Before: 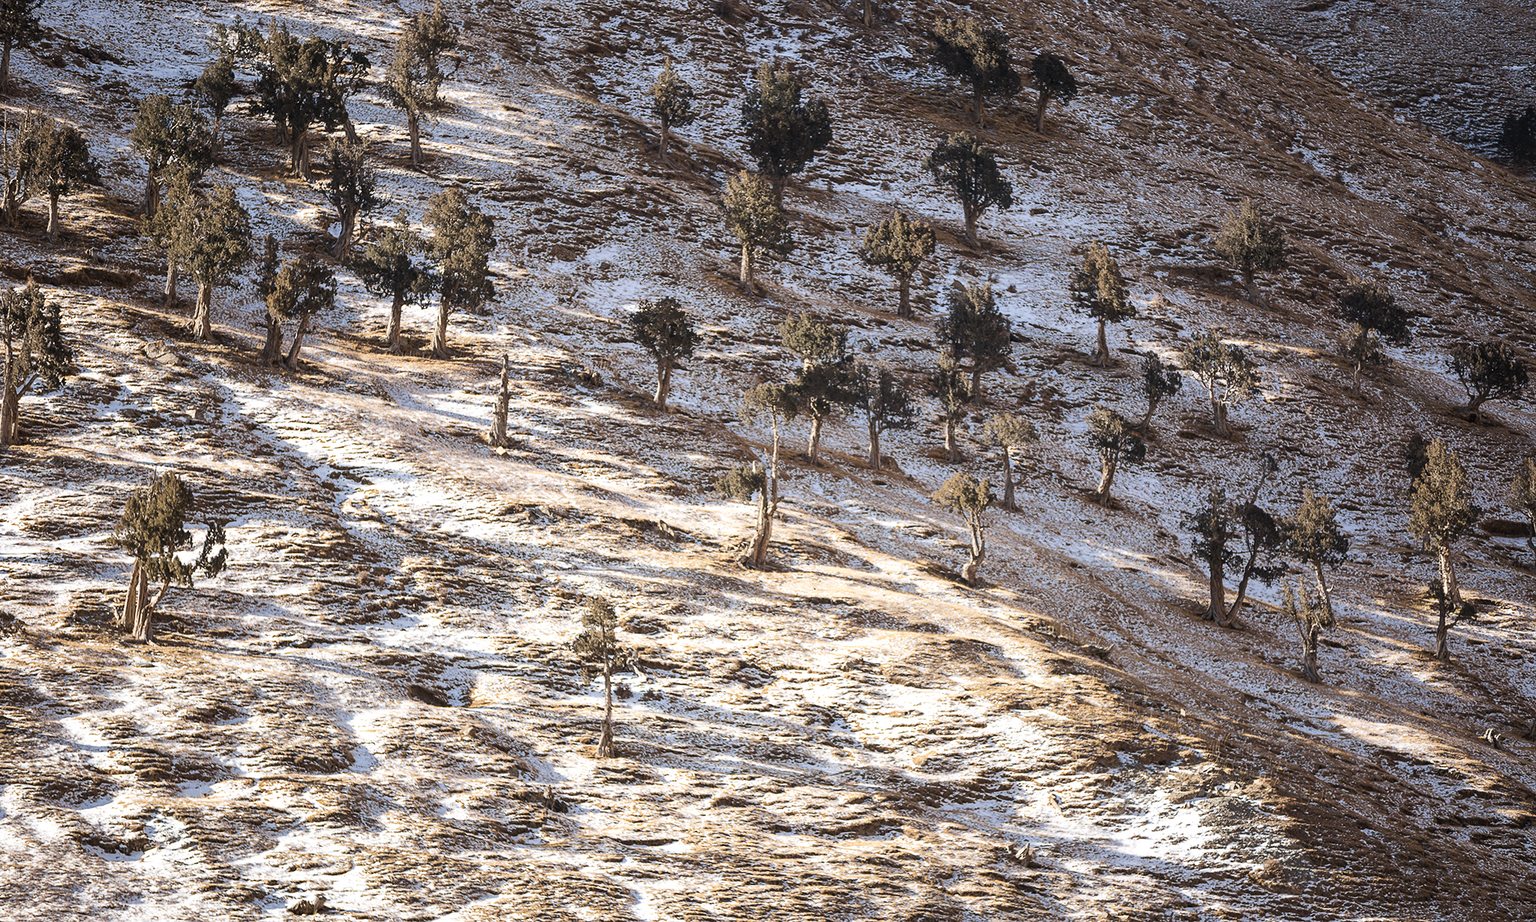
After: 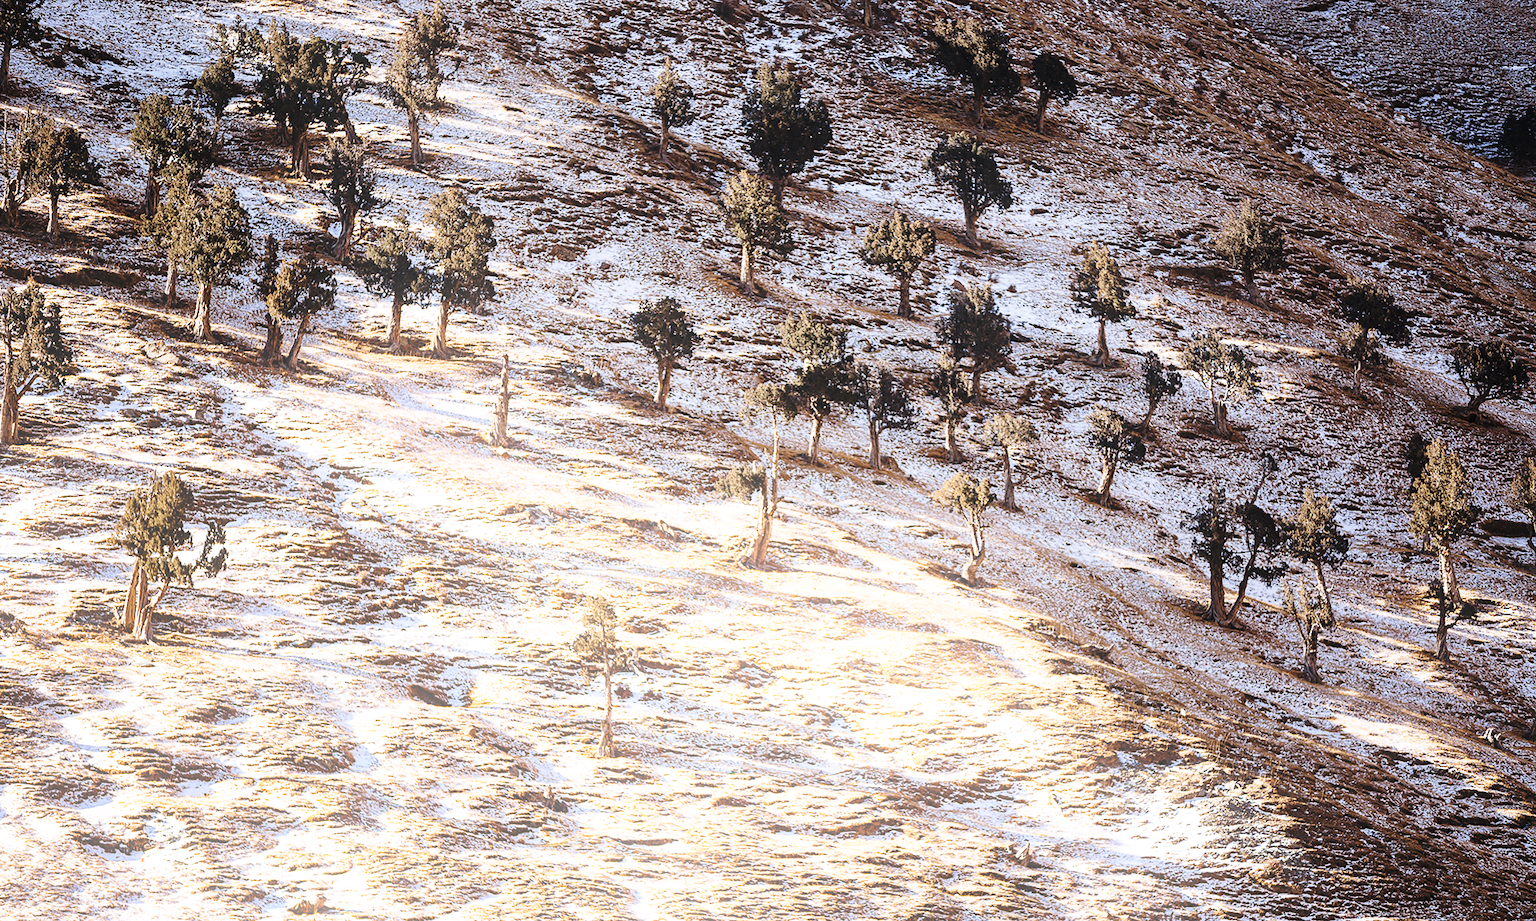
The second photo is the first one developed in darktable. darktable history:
base curve: curves: ch0 [(0, 0) (0.04, 0.03) (0.133, 0.232) (0.448, 0.748) (0.843, 0.968) (1, 1)], preserve colors none
bloom: size 15%, threshold 97%, strength 7%
white balance: red 1.009, blue 1.027
exposure: compensate highlight preservation false
